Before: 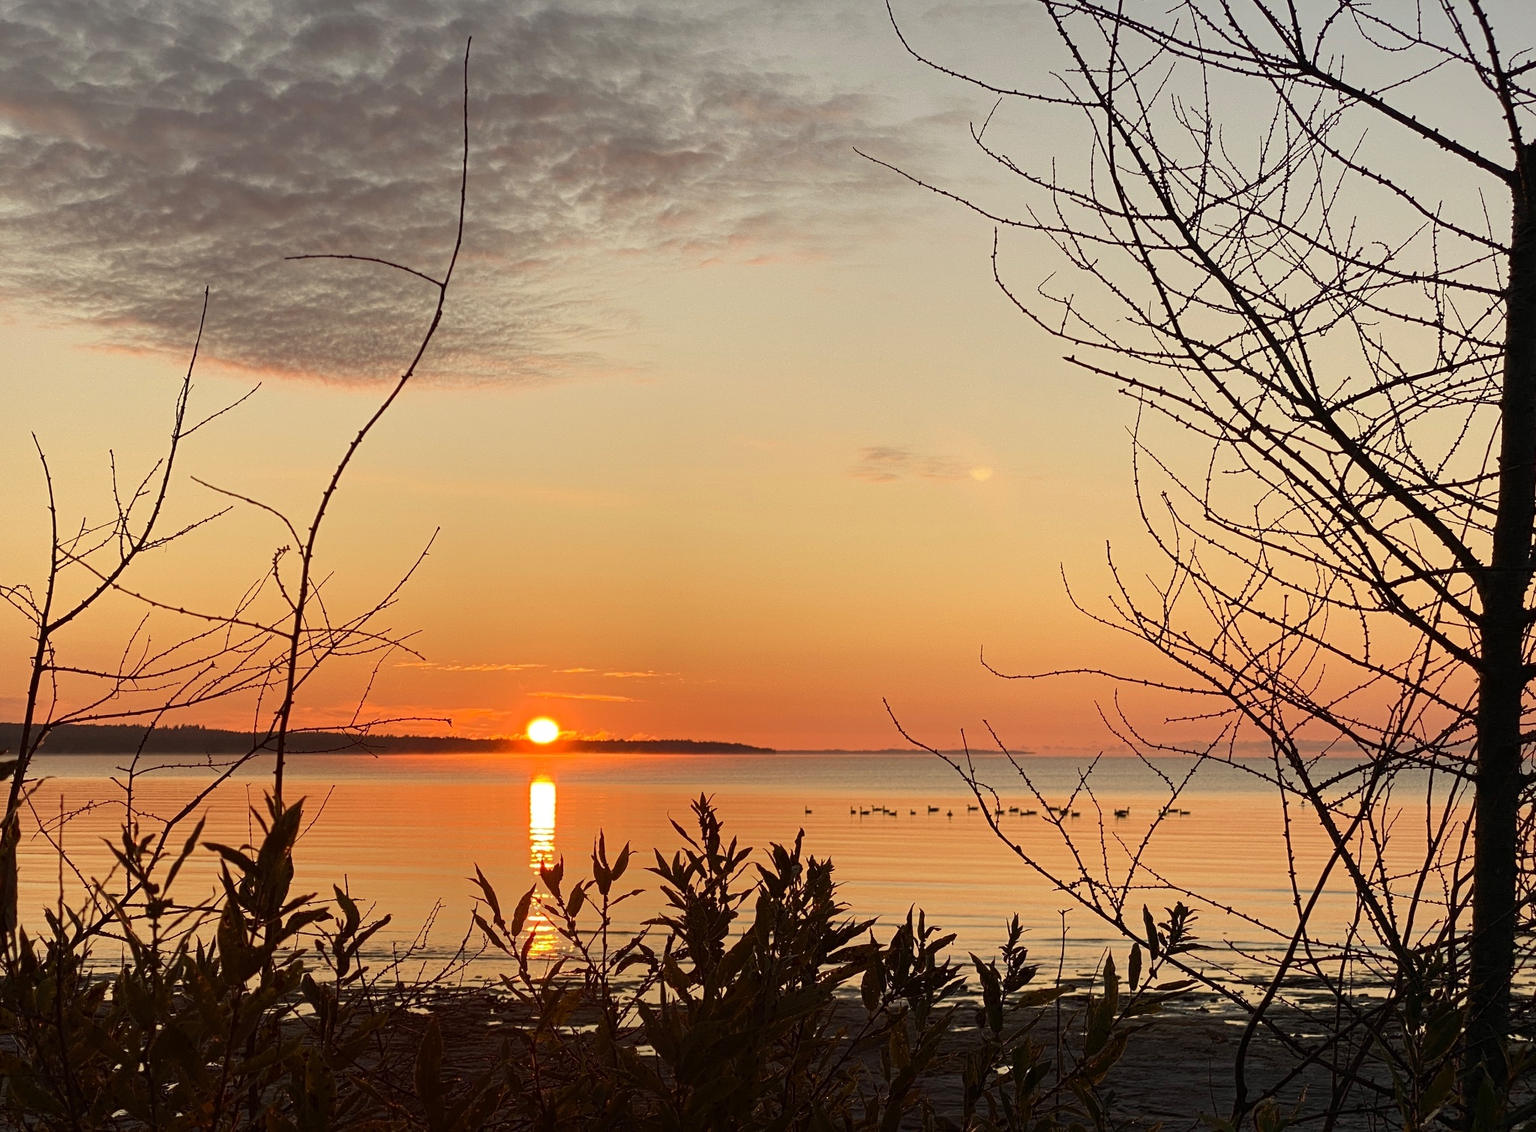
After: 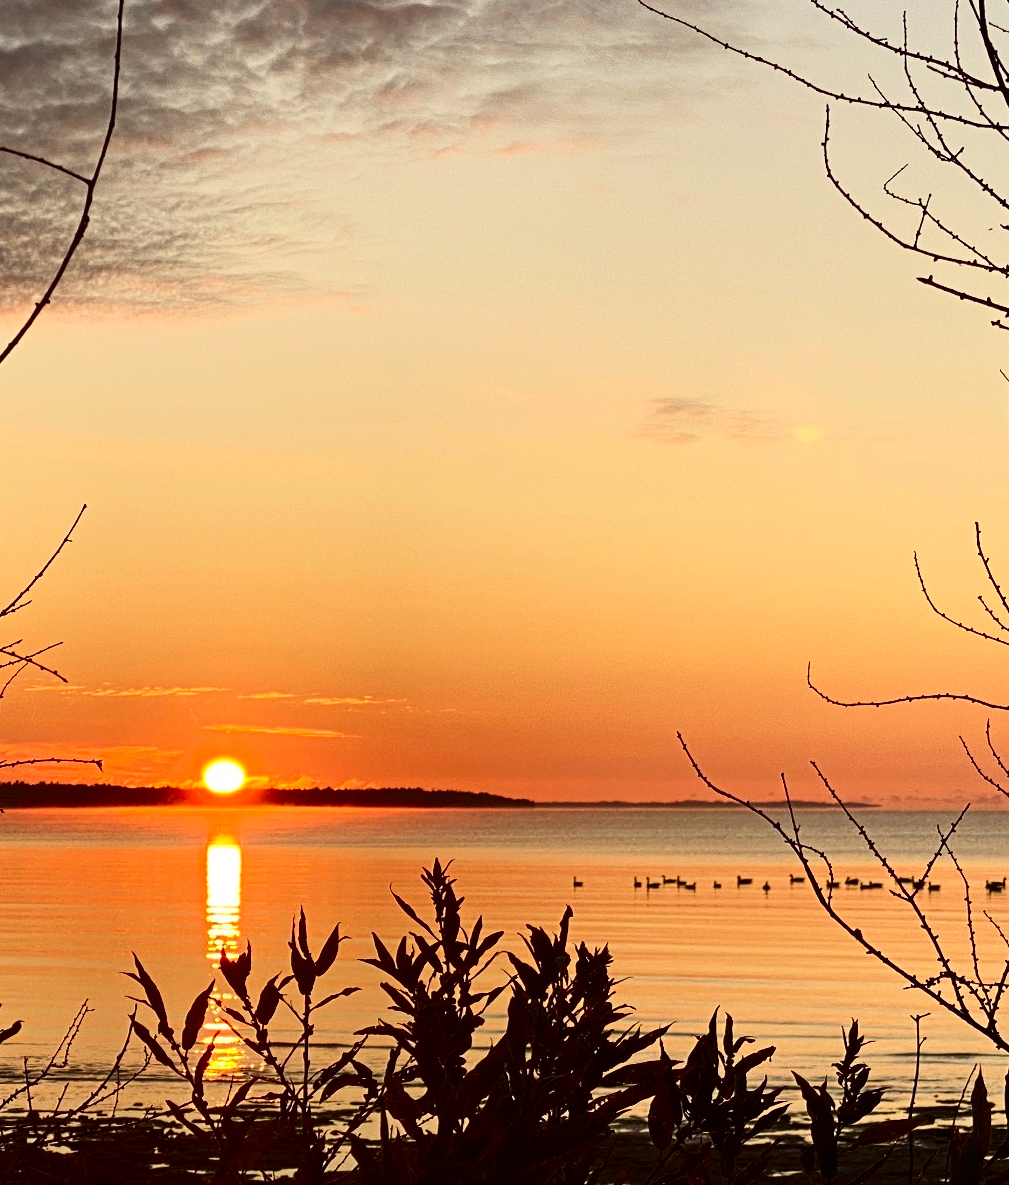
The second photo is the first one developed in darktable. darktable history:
contrast brightness saturation: contrast 0.317, brightness -0.073, saturation 0.17
crop and rotate: angle 0.015°, left 24.451%, top 13.122%, right 26.255%, bottom 8.297%
